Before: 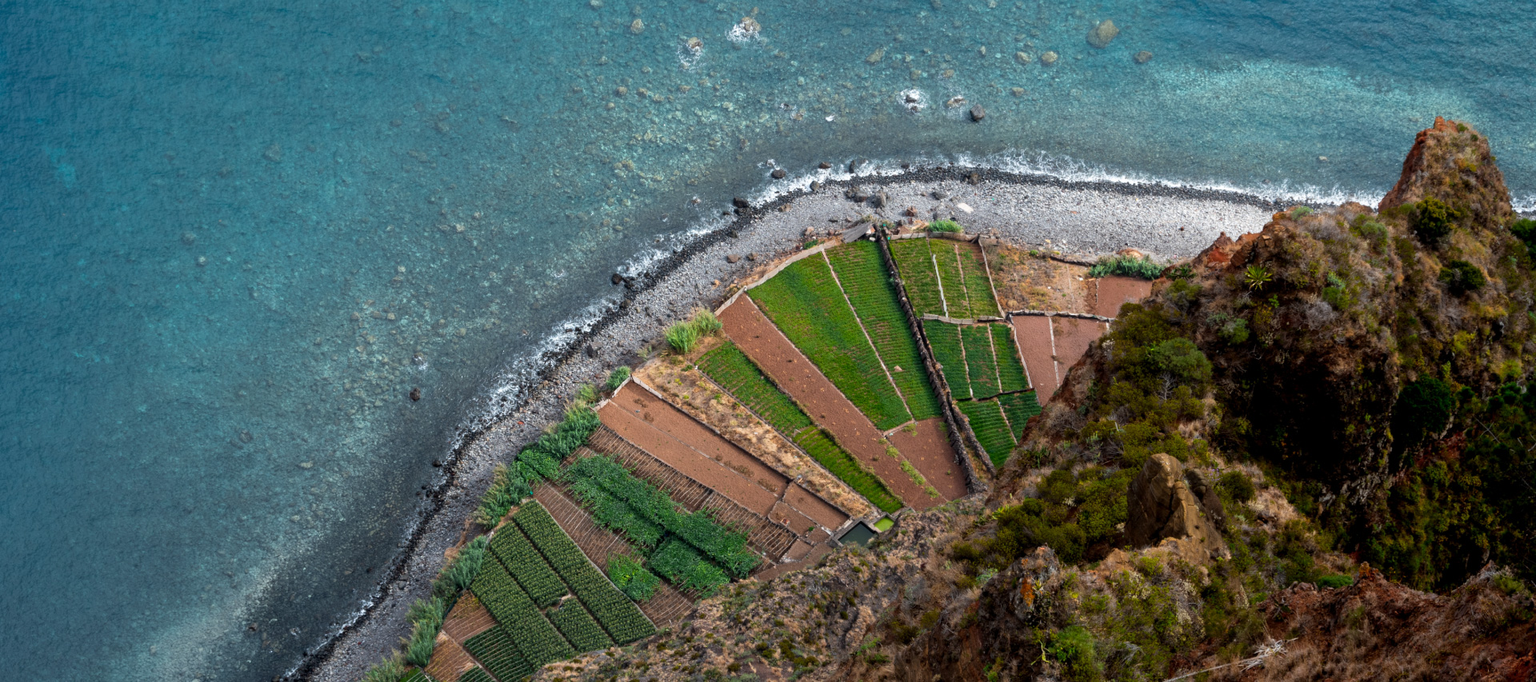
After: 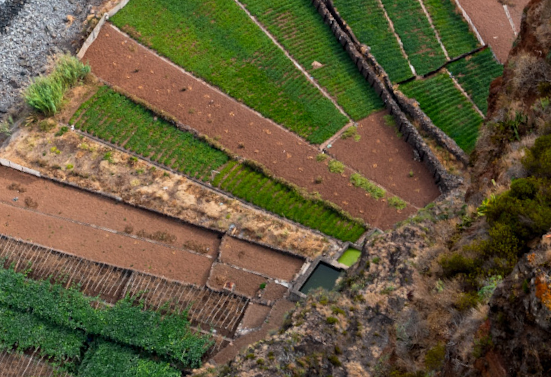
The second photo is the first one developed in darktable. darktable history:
crop: left 40.878%, top 39.176%, right 25.993%, bottom 3.081%
rotate and perspective: rotation -14.8°, crop left 0.1, crop right 0.903, crop top 0.25, crop bottom 0.748
